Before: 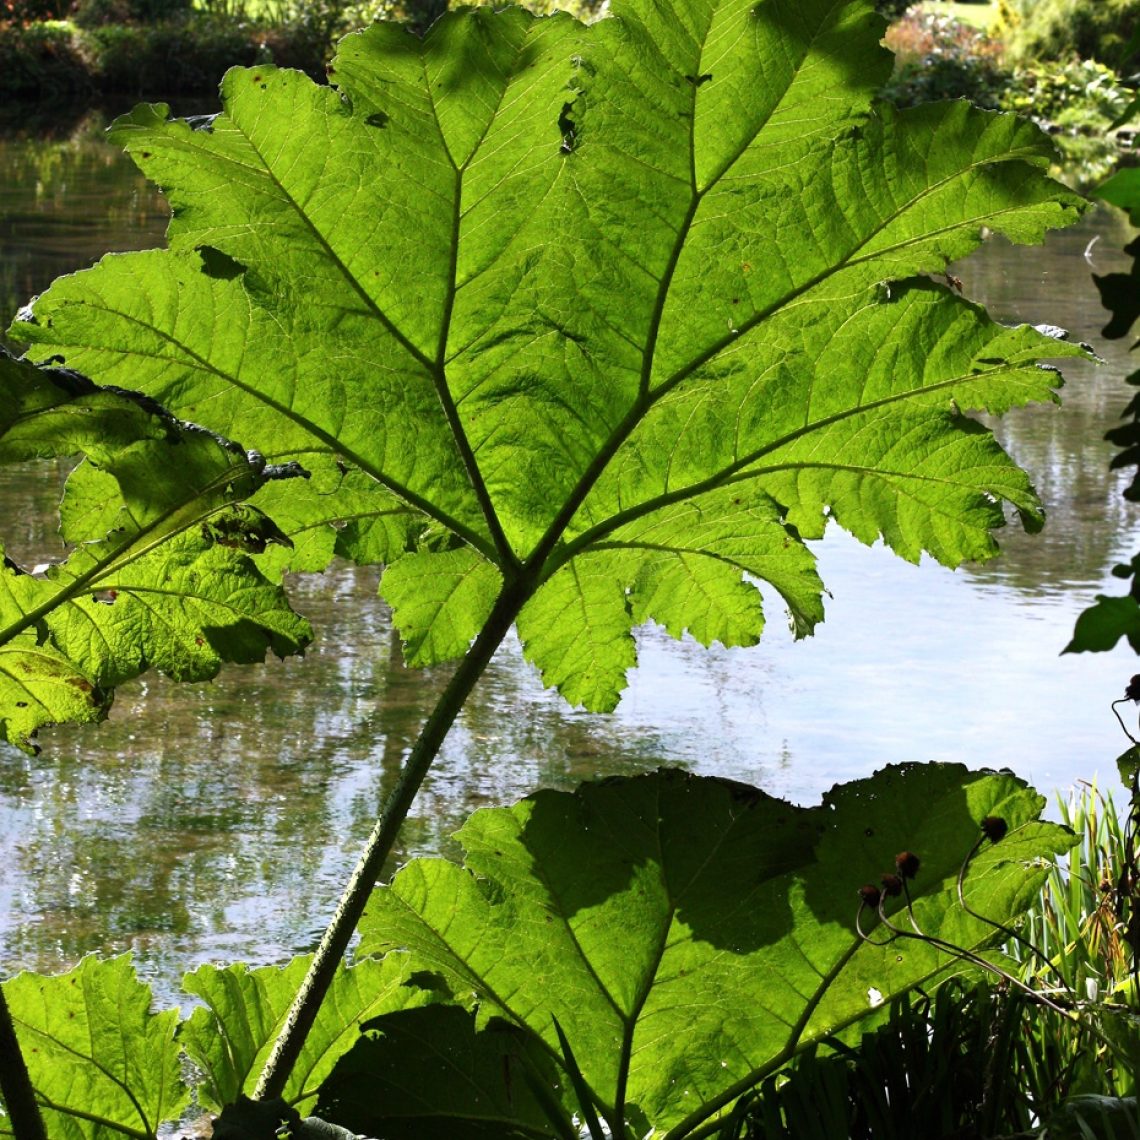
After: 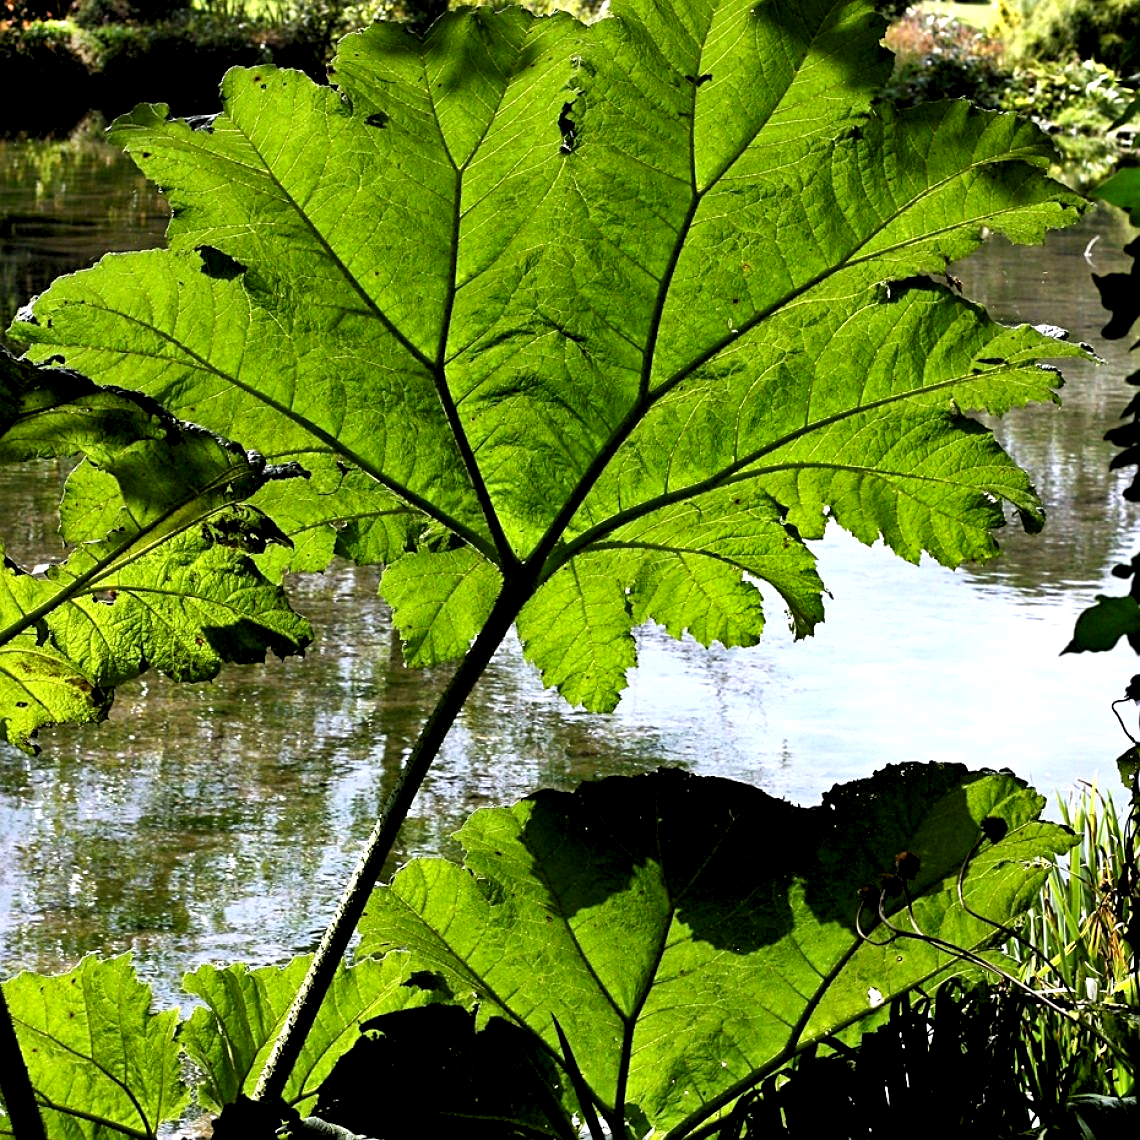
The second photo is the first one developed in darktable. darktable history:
shadows and highlights: radius 102.32, shadows 50.32, highlights -64.75, soften with gaussian
levels: white 99.92%, levels [0.062, 0.494, 0.925]
exposure: black level correction 0.009, compensate highlight preservation false
sharpen: on, module defaults
